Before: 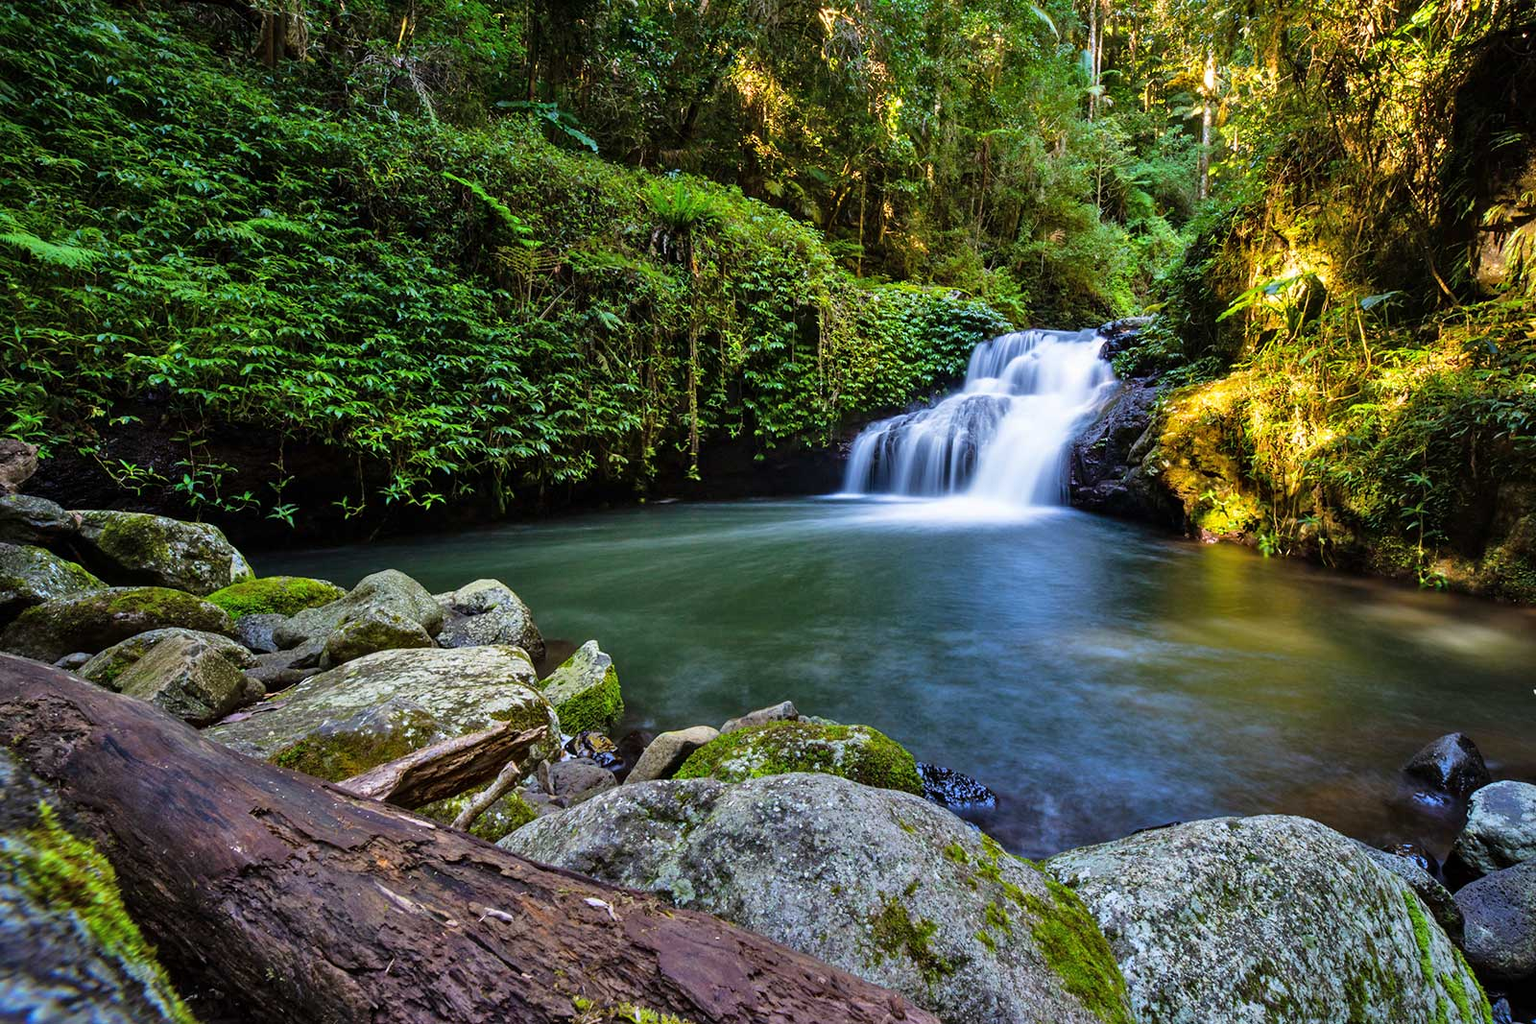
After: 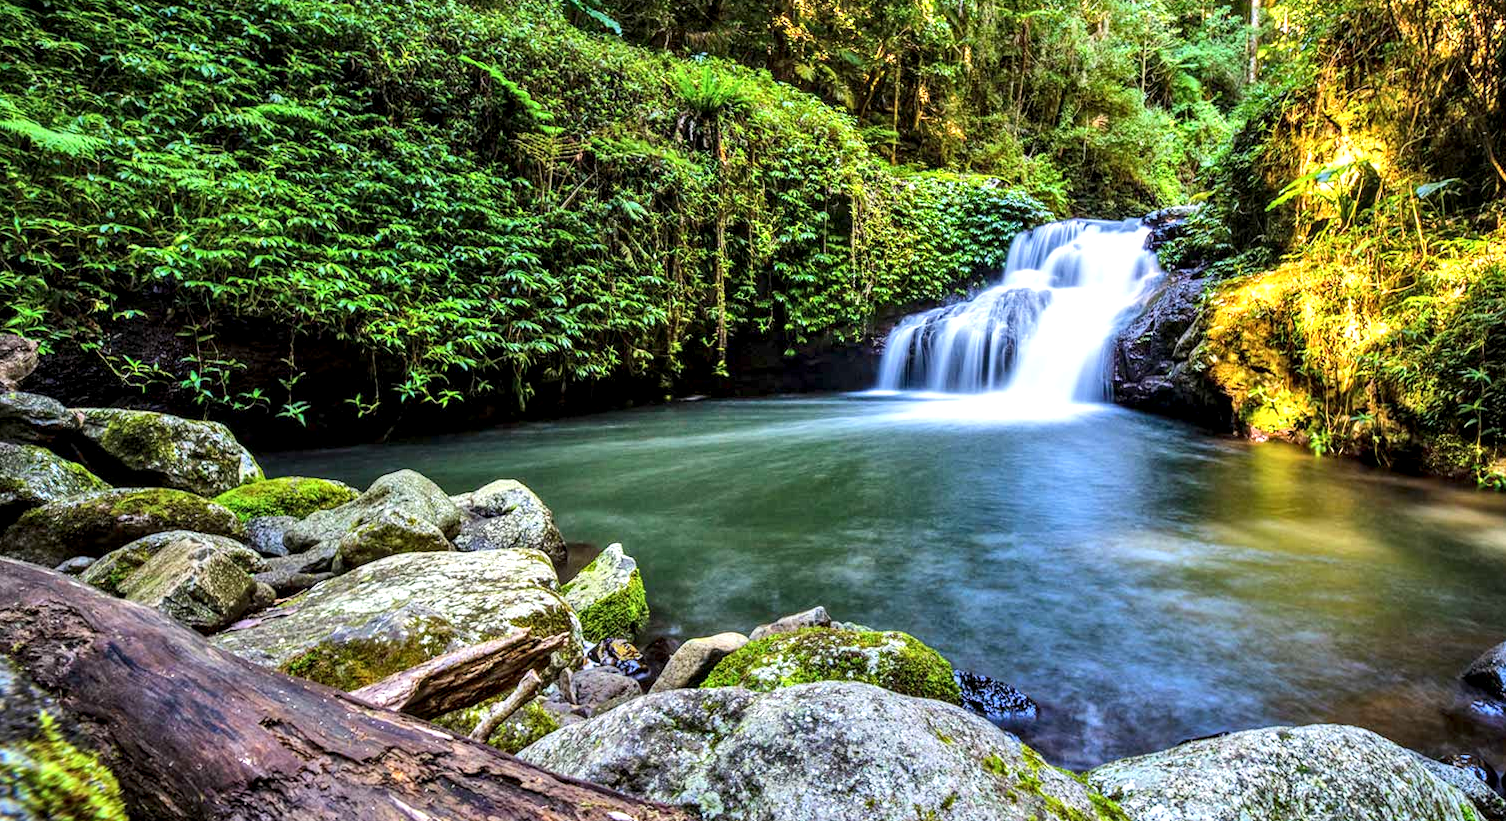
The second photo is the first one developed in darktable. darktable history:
tone equalizer: -8 EV -0.001 EV, -7 EV 0.004 EV, -6 EV -0.016 EV, -5 EV 0.013 EV, -4 EV -0.022 EV, -3 EV 0.029 EV, -2 EV -0.055 EV, -1 EV -0.294 EV, +0 EV -0.61 EV, edges refinement/feathering 500, mask exposure compensation -1.57 EV, preserve details no
crop and rotate: angle 0.054°, top 11.652%, right 5.688%, bottom 11.222%
exposure: exposure 0.911 EV, compensate highlight preservation false
local contrast: detail 150%
